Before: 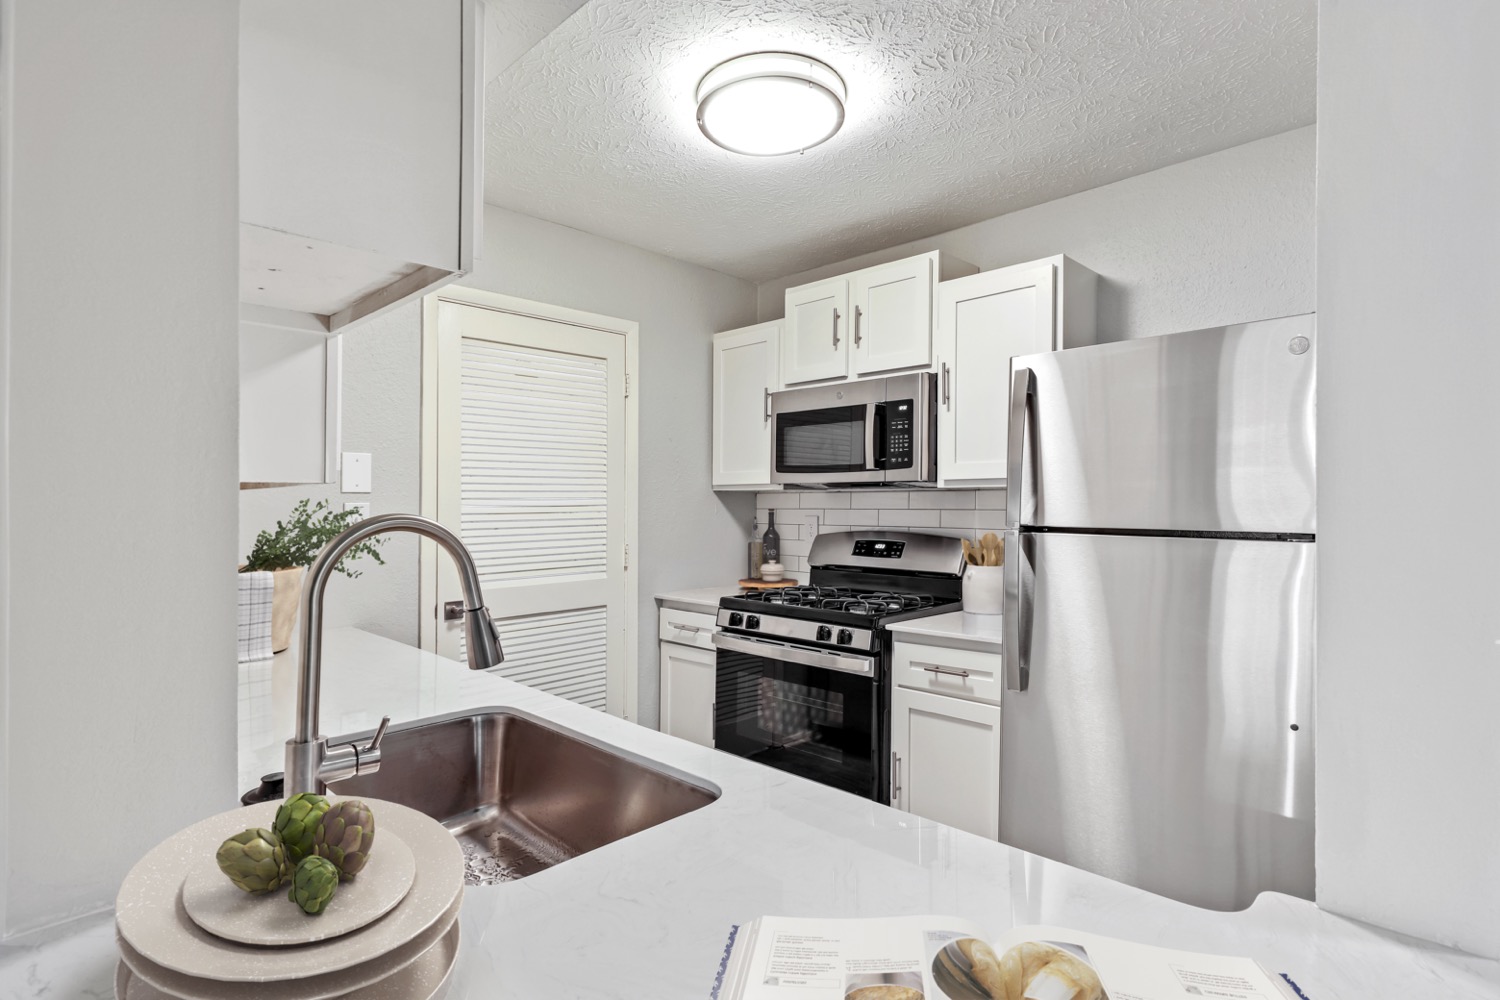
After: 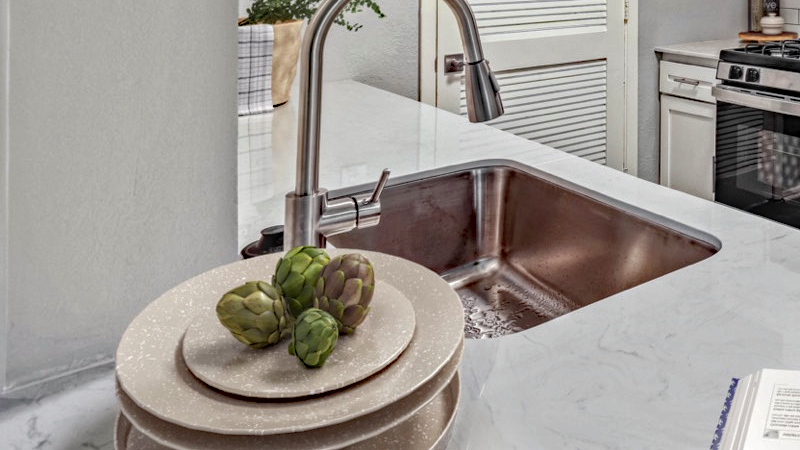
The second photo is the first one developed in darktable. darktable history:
local contrast: highlights 74%, shadows 55%, detail 176%, midtone range 0.207
haze removal: strength 0.5, distance 0.43, compatibility mode true, adaptive false
crop and rotate: top 54.778%, right 46.61%, bottom 0.159%
